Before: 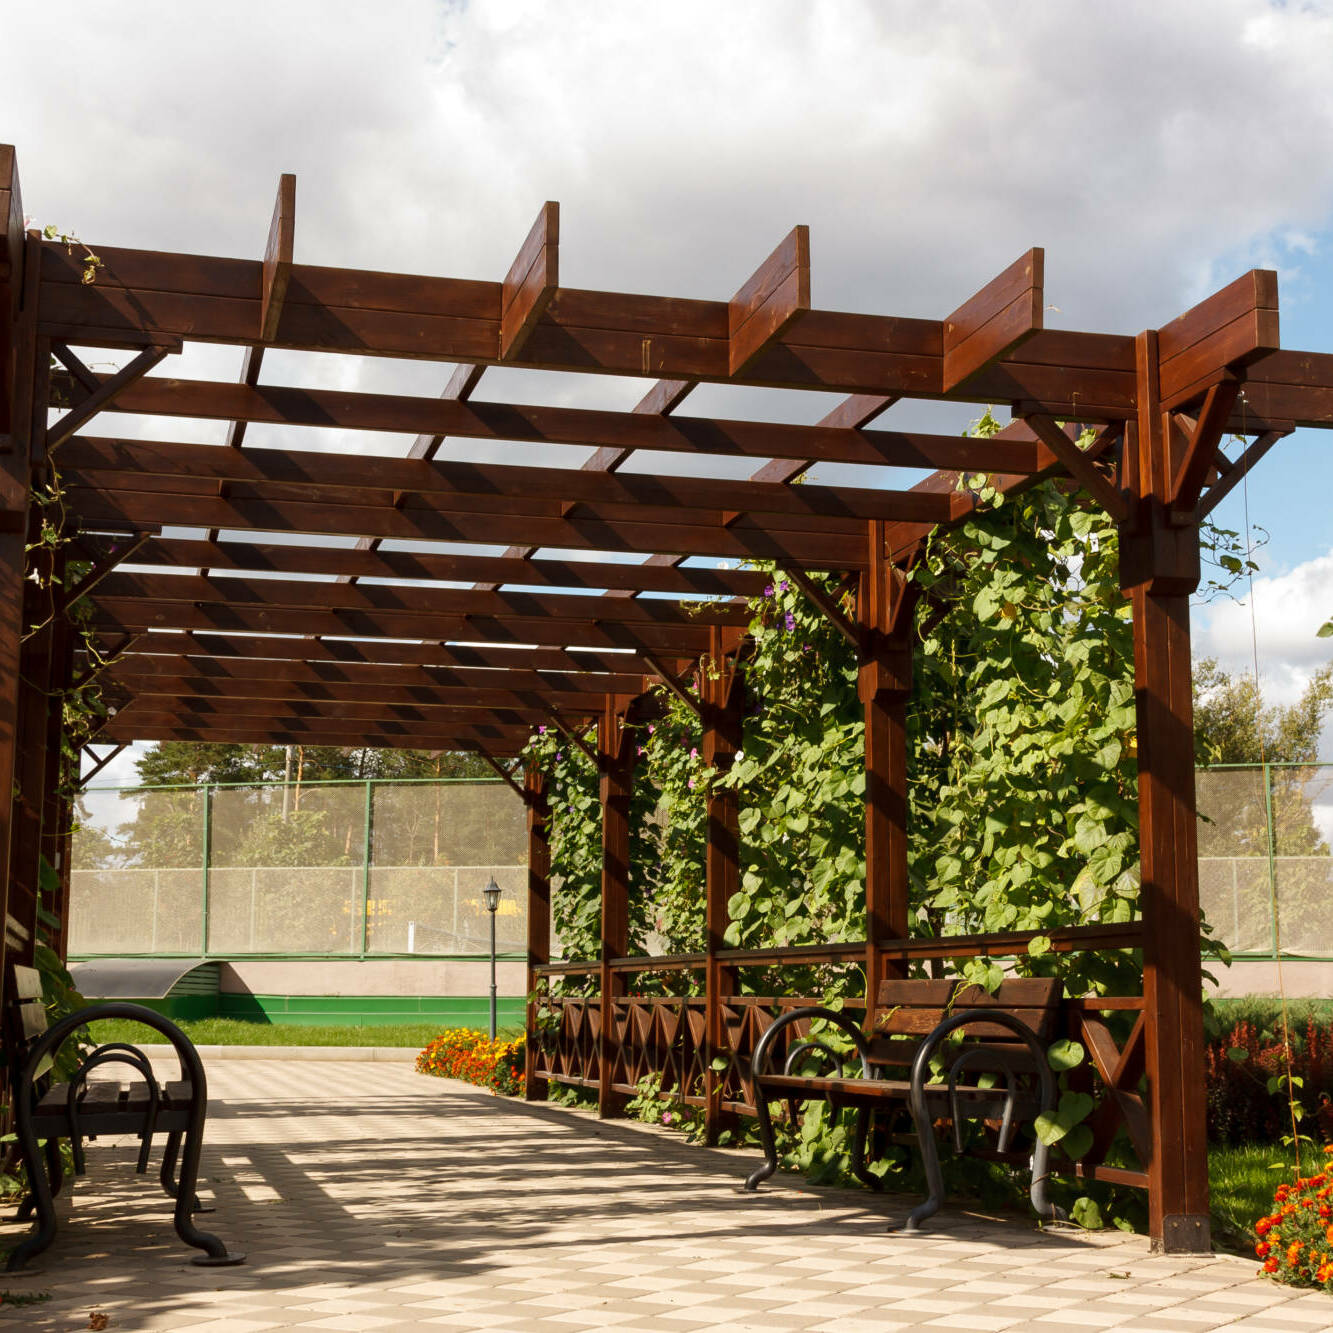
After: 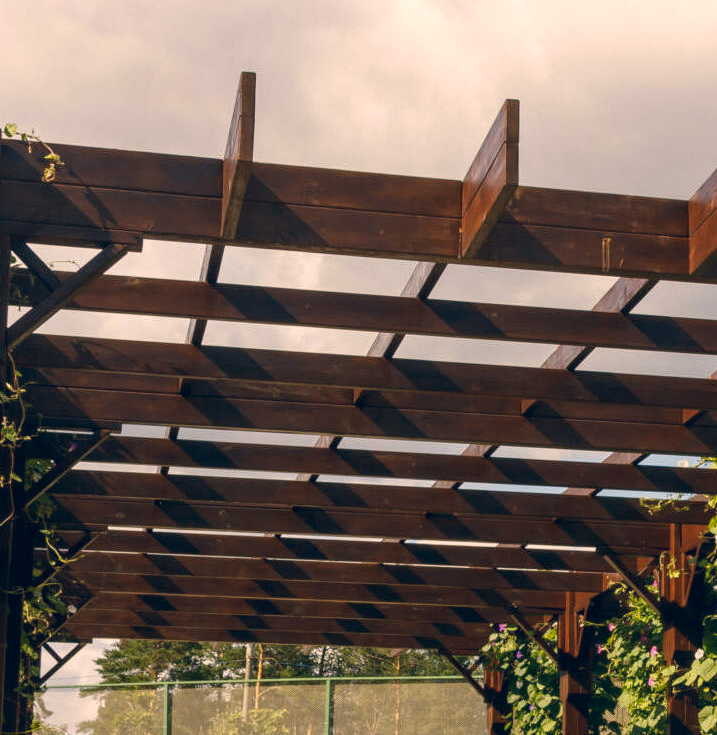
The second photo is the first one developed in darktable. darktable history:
crop and rotate: left 3.042%, top 7.655%, right 43.1%, bottom 37.146%
color correction: highlights a* 10.34, highlights b* 14.13, shadows a* -9.55, shadows b* -15.04
local contrast: detail 115%
